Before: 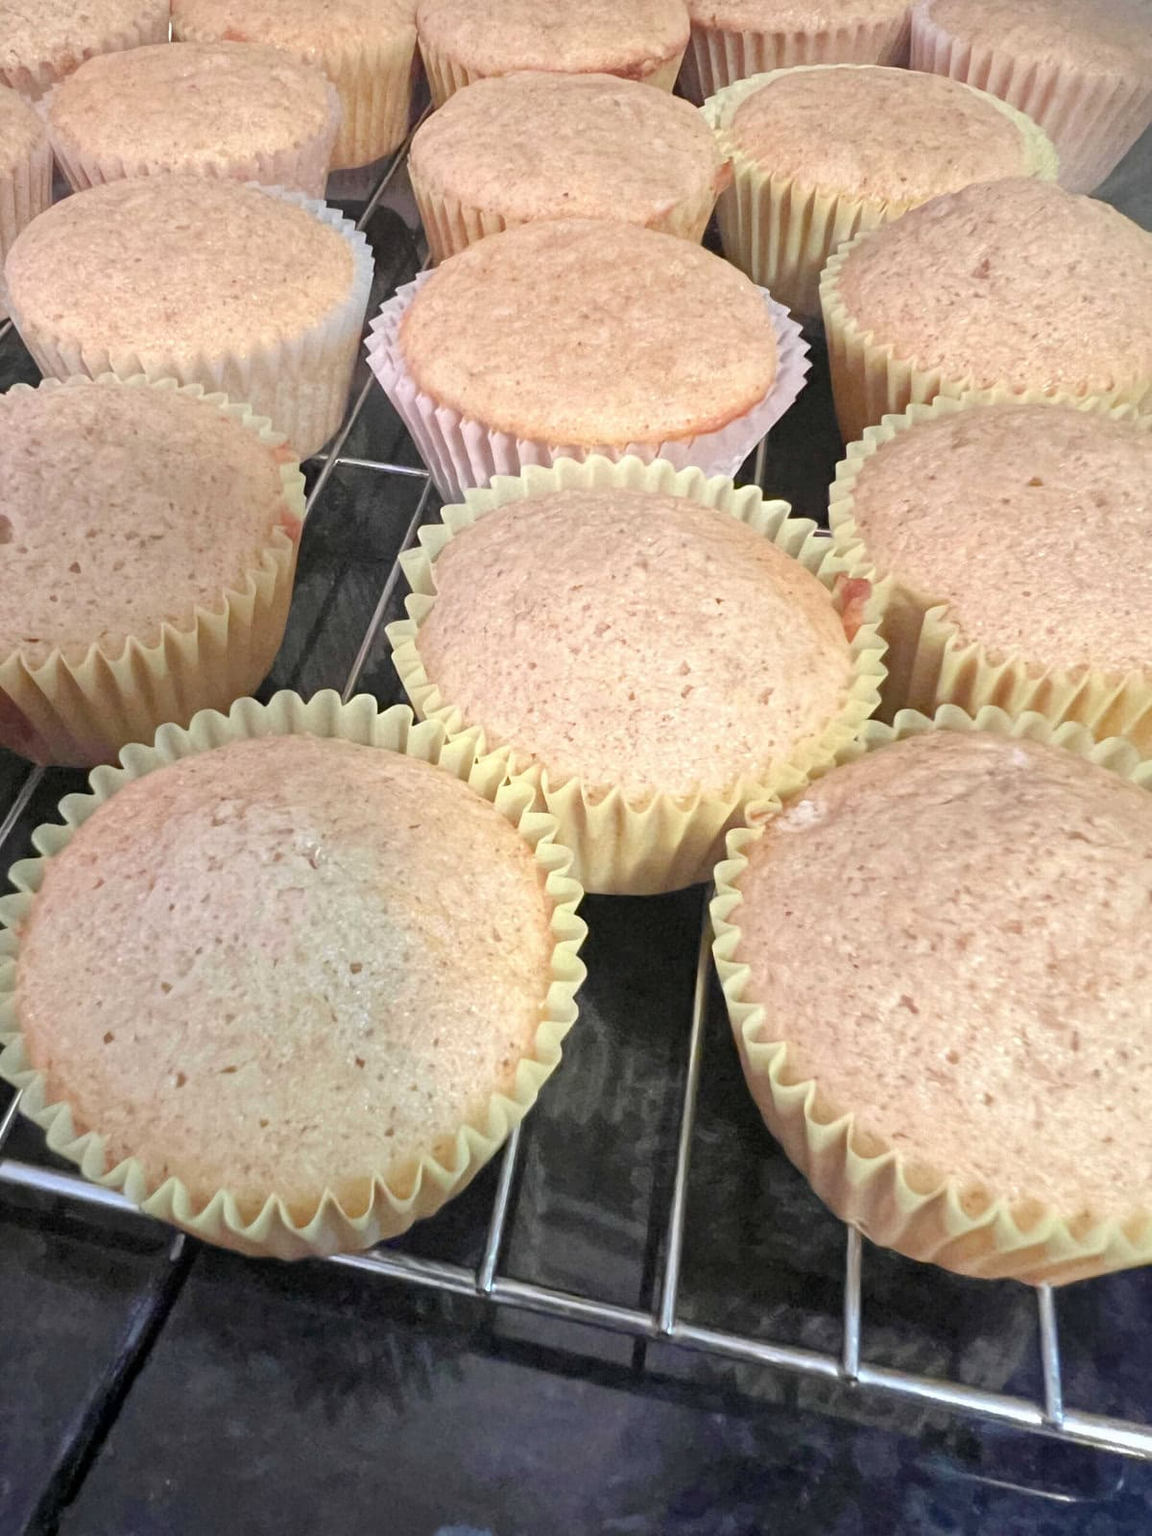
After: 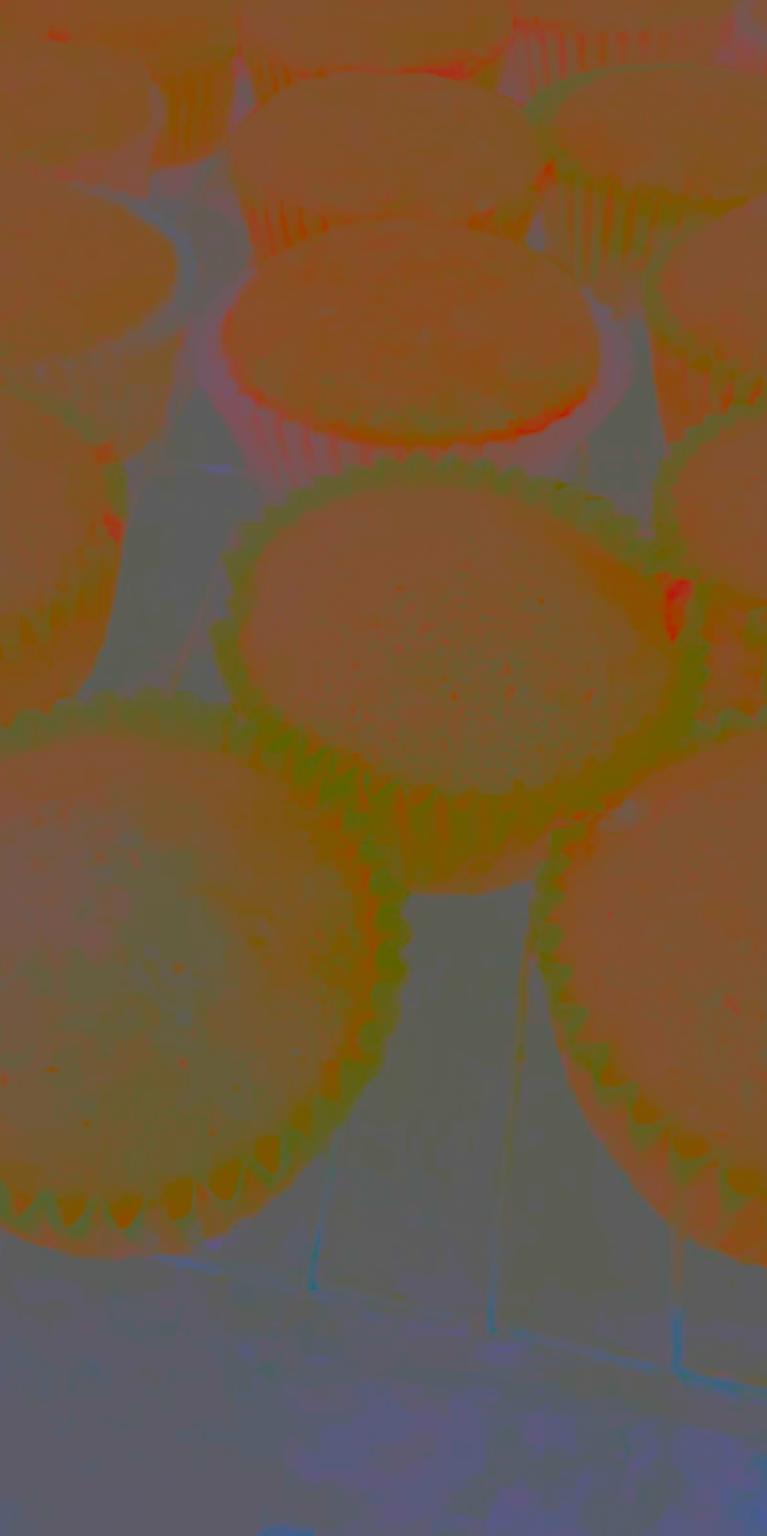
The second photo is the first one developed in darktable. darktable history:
crop: left 15.419%, right 17.914%
contrast brightness saturation: contrast -0.99, brightness -0.17, saturation 0.75
